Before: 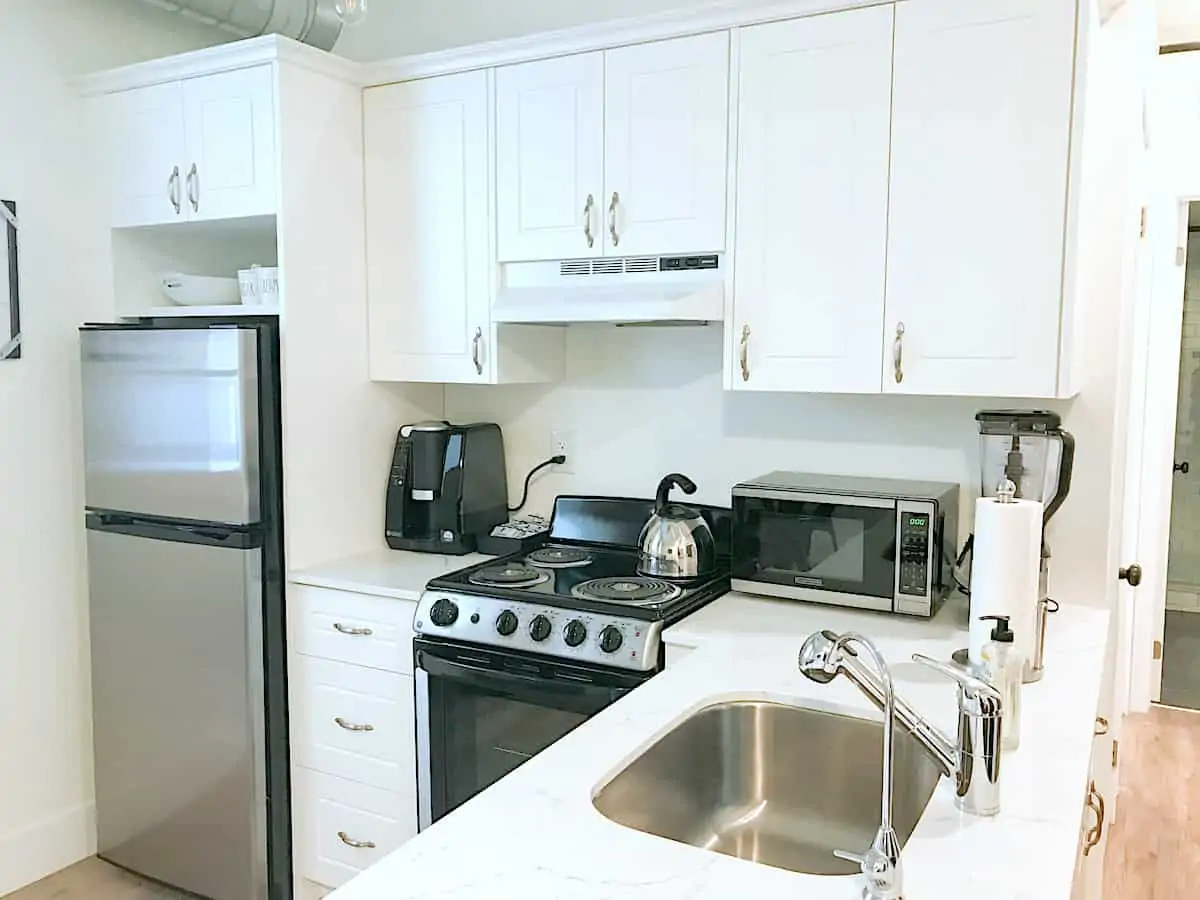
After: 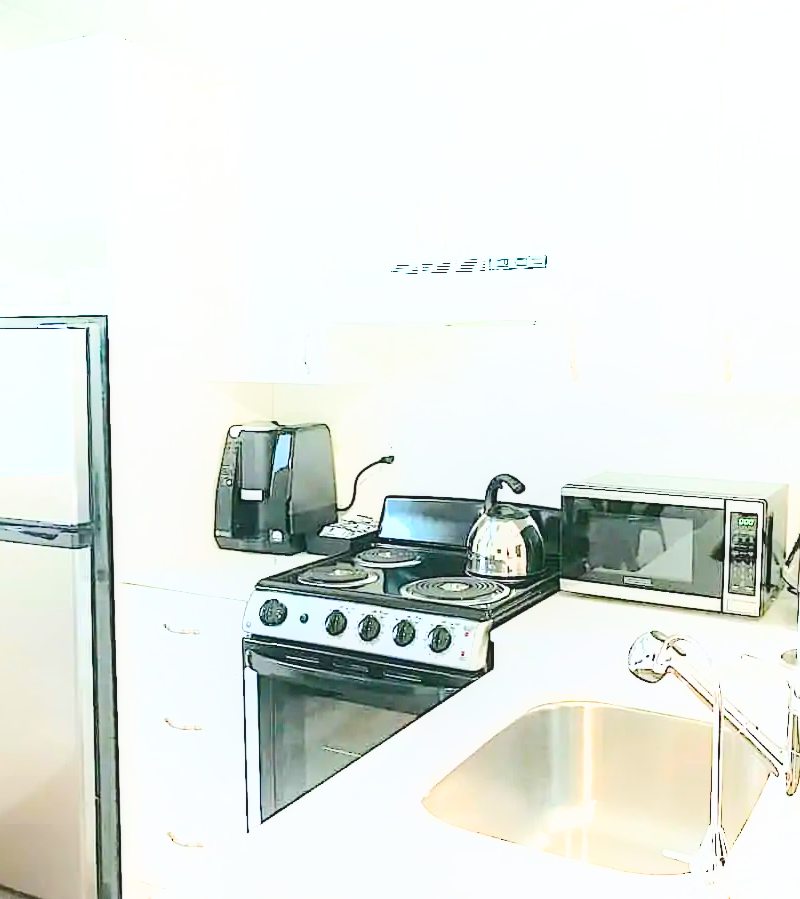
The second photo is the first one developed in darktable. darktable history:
local contrast: detail 110%
exposure: black level correction -0.002, exposure 1.115 EV, compensate highlight preservation false
crop and rotate: left 14.287%, right 19.03%
contrast brightness saturation: contrast 0.07, brightness -0.153, saturation 0.111
color balance rgb: linear chroma grading › global chroma 15.191%, perceptual saturation grading › global saturation -0.072%
sharpen: amount 0.206
shadows and highlights: shadows -52.49, highlights 86.2, soften with gaussian
